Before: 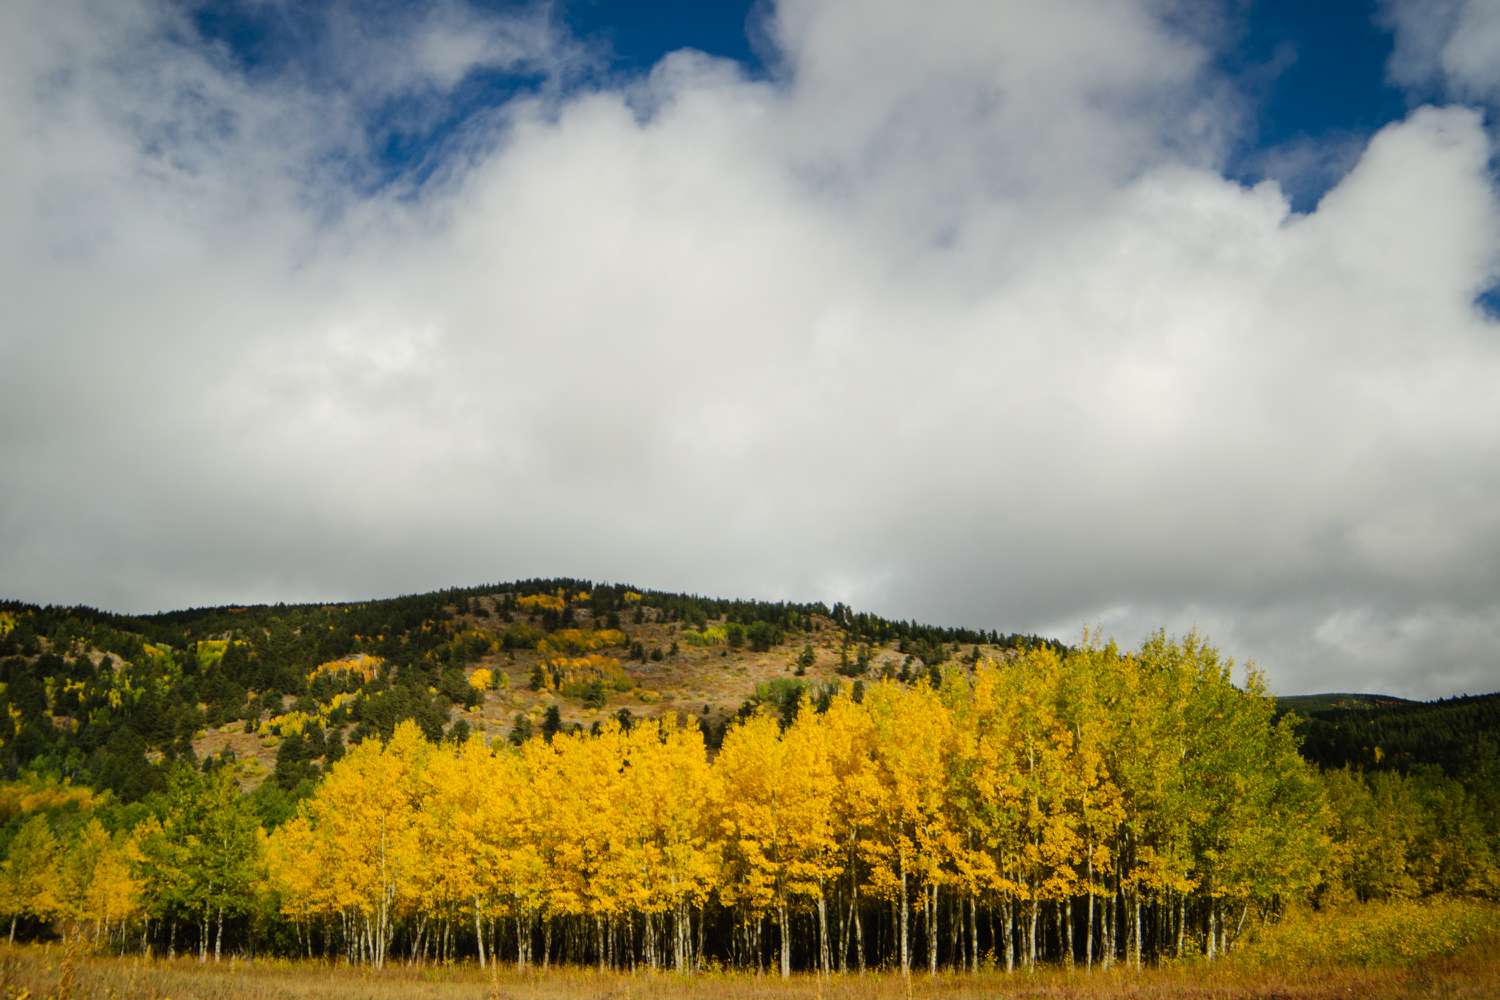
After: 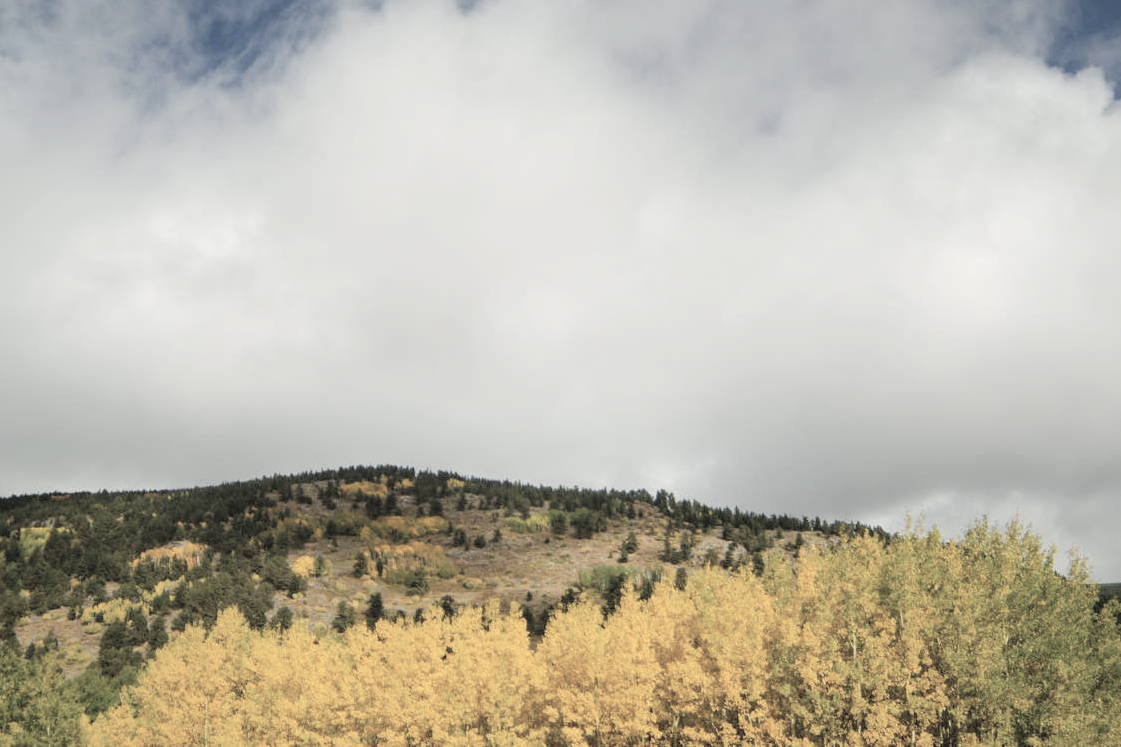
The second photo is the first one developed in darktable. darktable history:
crop and rotate: left 11.831%, top 11.346%, right 13.429%, bottom 13.899%
contrast brightness saturation: brightness 0.18, saturation -0.5
